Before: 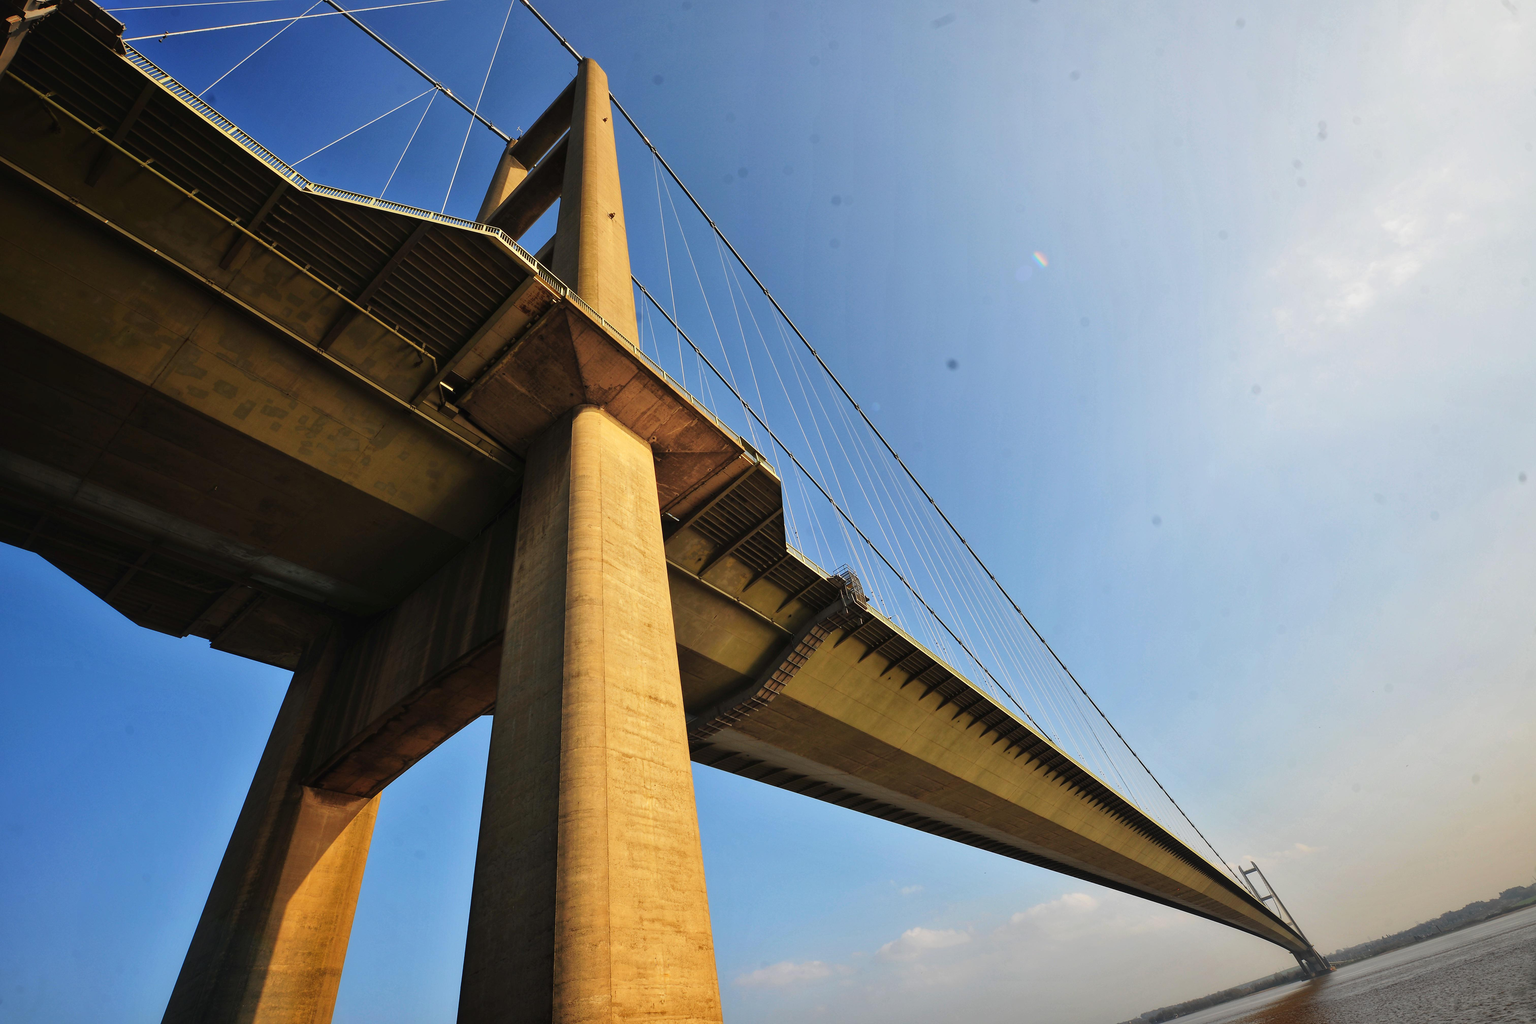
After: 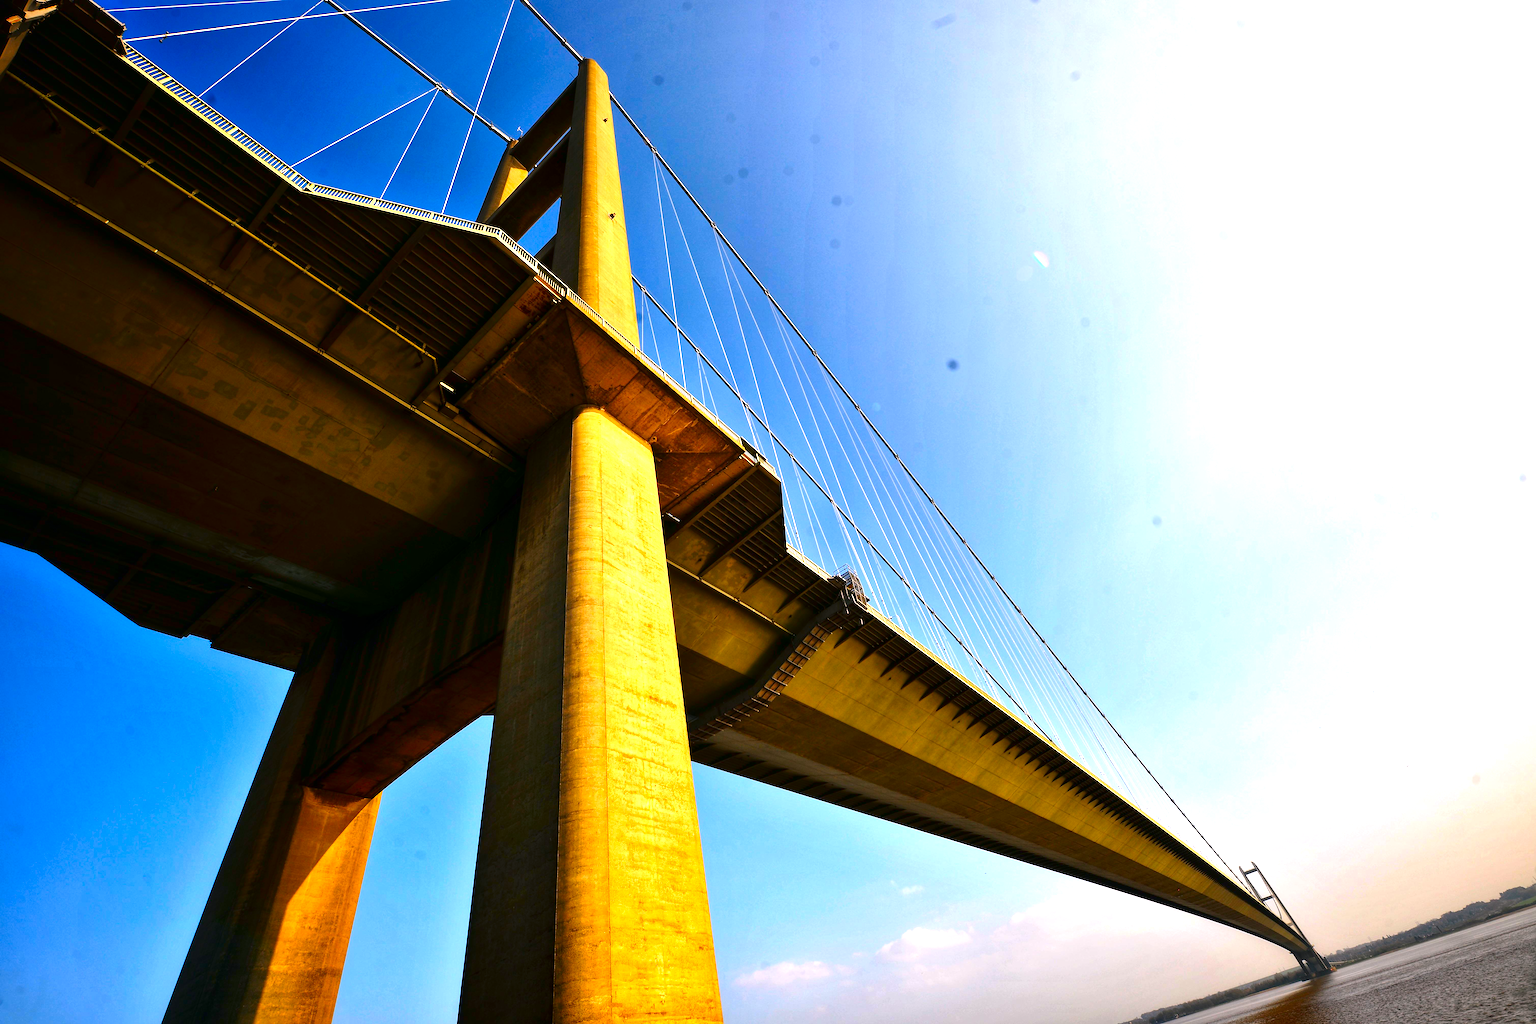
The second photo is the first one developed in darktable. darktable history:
exposure: black level correction 0, exposure 1 EV, compensate exposure bias true, compensate highlight preservation false
contrast brightness saturation: contrast 0.1, brightness -0.26, saturation 0.14
color balance rgb: shadows lift › chroma 2%, shadows lift › hue 217.2°, power › chroma 0.25%, power › hue 60°, highlights gain › chroma 1.5%, highlights gain › hue 309.6°, global offset › luminance -0.25%, perceptual saturation grading › global saturation 15%, global vibrance 15%
